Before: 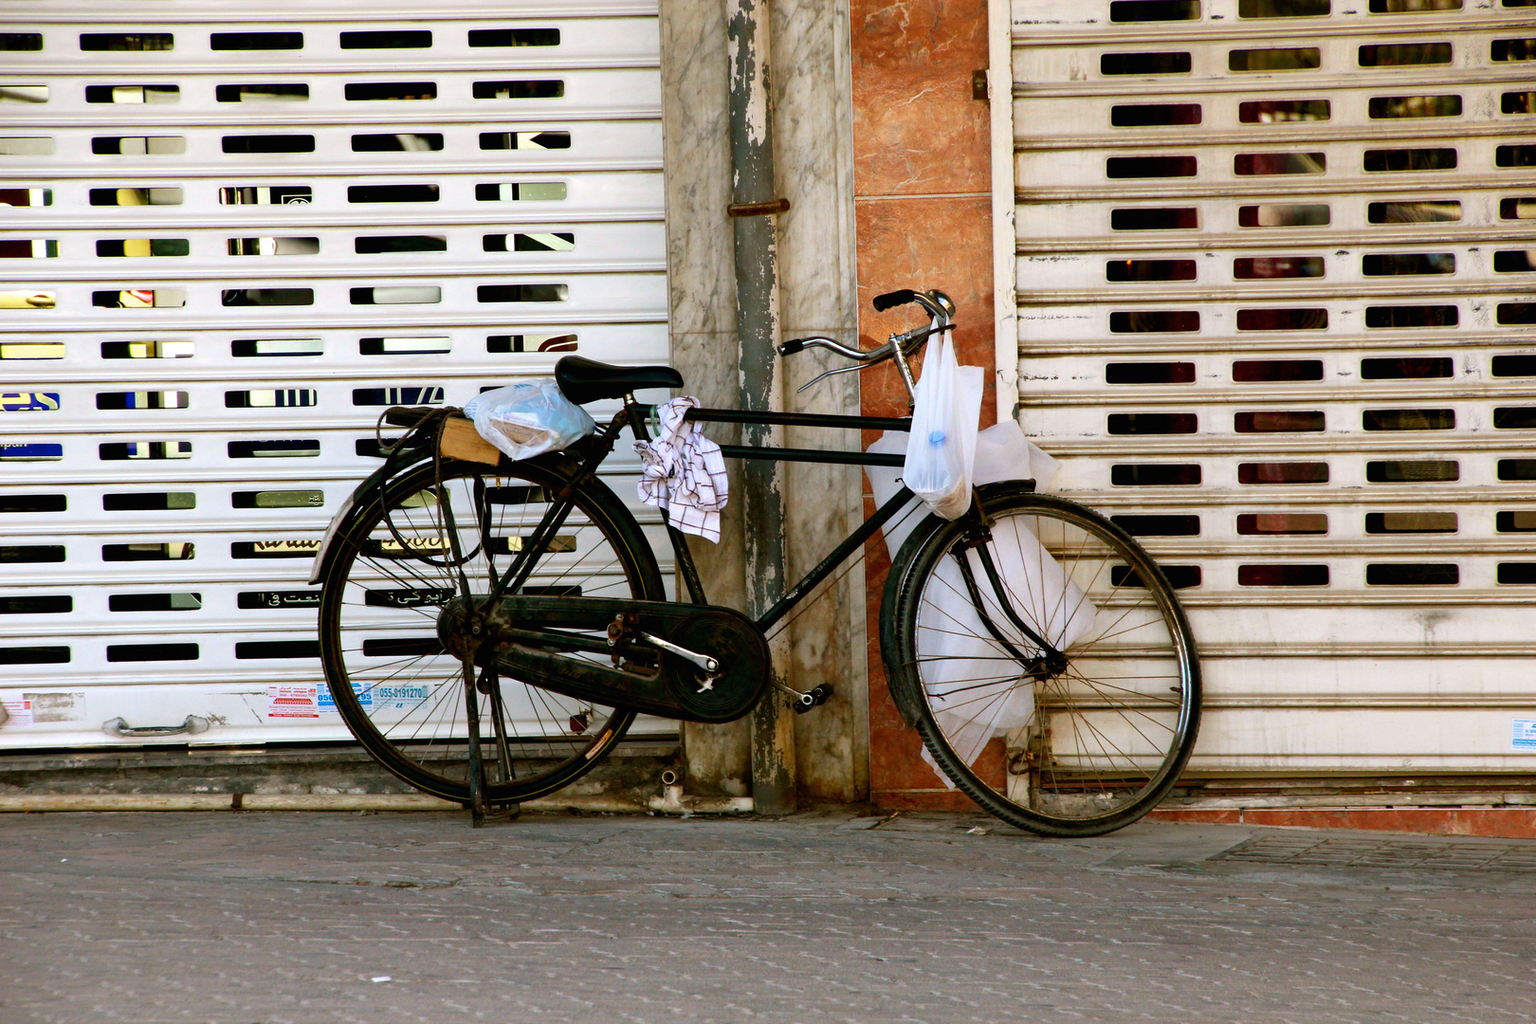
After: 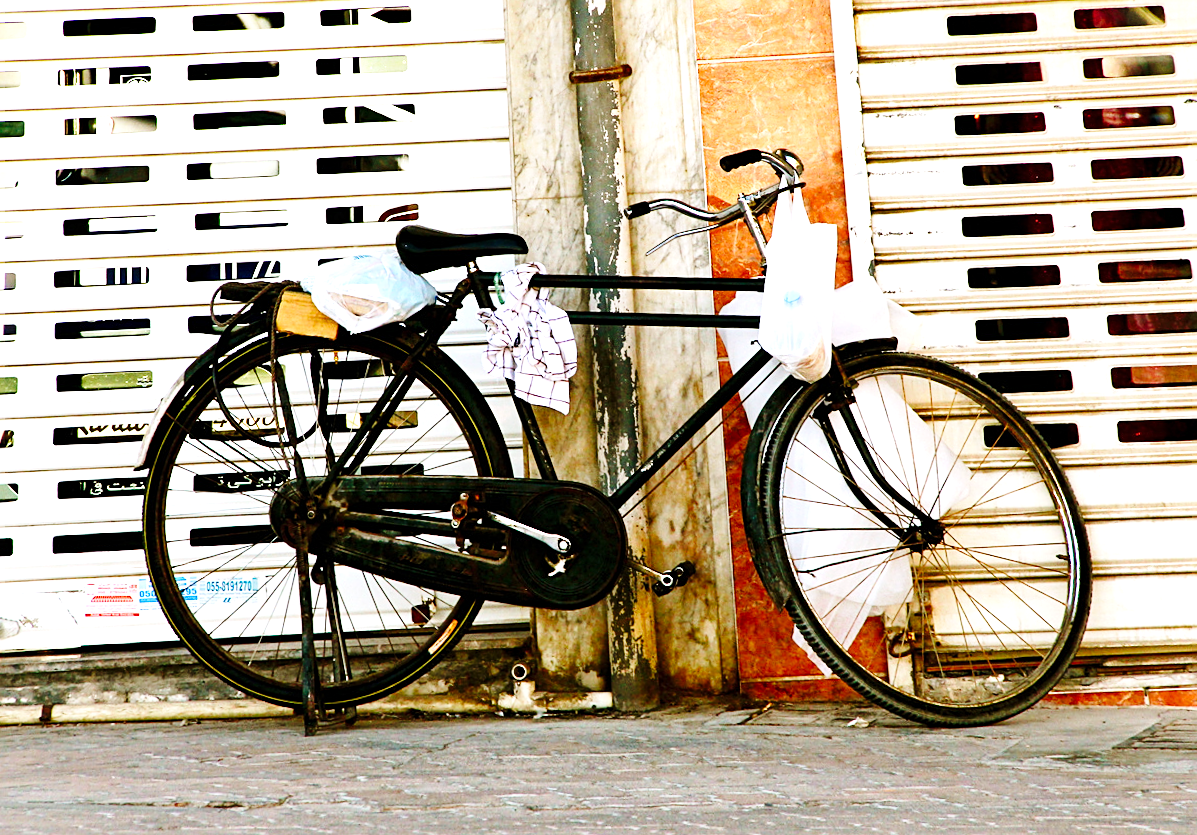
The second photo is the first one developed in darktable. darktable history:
exposure: black level correction 0.001, exposure 1.05 EV, compensate exposure bias true, compensate highlight preservation false
base curve: curves: ch0 [(0, 0) (0.036, 0.025) (0.121, 0.166) (0.206, 0.329) (0.605, 0.79) (1, 1)], preserve colors none
tone equalizer: -8 EV 0.06 EV, smoothing diameter 25%, edges refinement/feathering 10, preserve details guided filter
sharpen: on, module defaults
crop and rotate: left 10.071%, top 10.071%, right 10.02%, bottom 10.02%
rotate and perspective: rotation -1.68°, lens shift (vertical) -0.146, crop left 0.049, crop right 0.912, crop top 0.032, crop bottom 0.96
